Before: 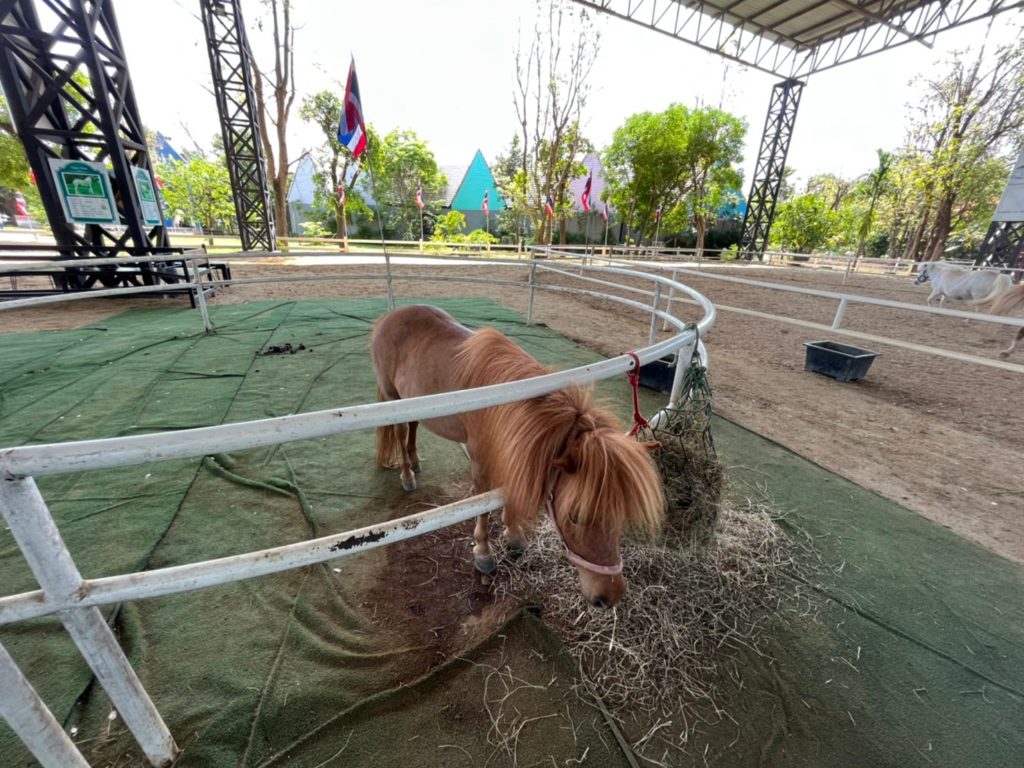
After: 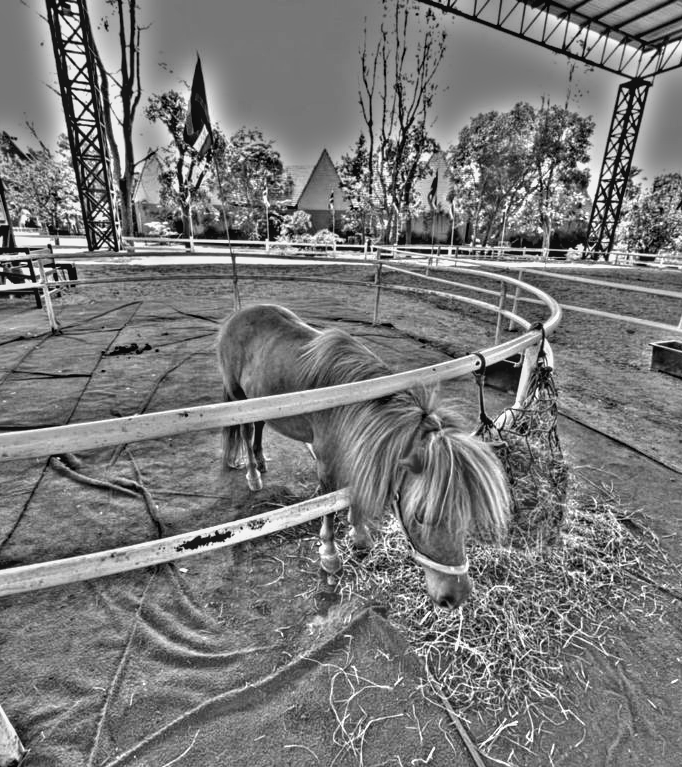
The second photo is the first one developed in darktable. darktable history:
color zones: curves: ch0 [(0.224, 0.526) (0.75, 0.5)]; ch1 [(0.055, 0.526) (0.224, 0.761) (0.377, 0.526) (0.75, 0.5)]
rotate and perspective: automatic cropping off
local contrast: detail 110%
highpass: sharpness 49.79%, contrast boost 49.79%
crop and rotate: left 15.055%, right 18.278%
